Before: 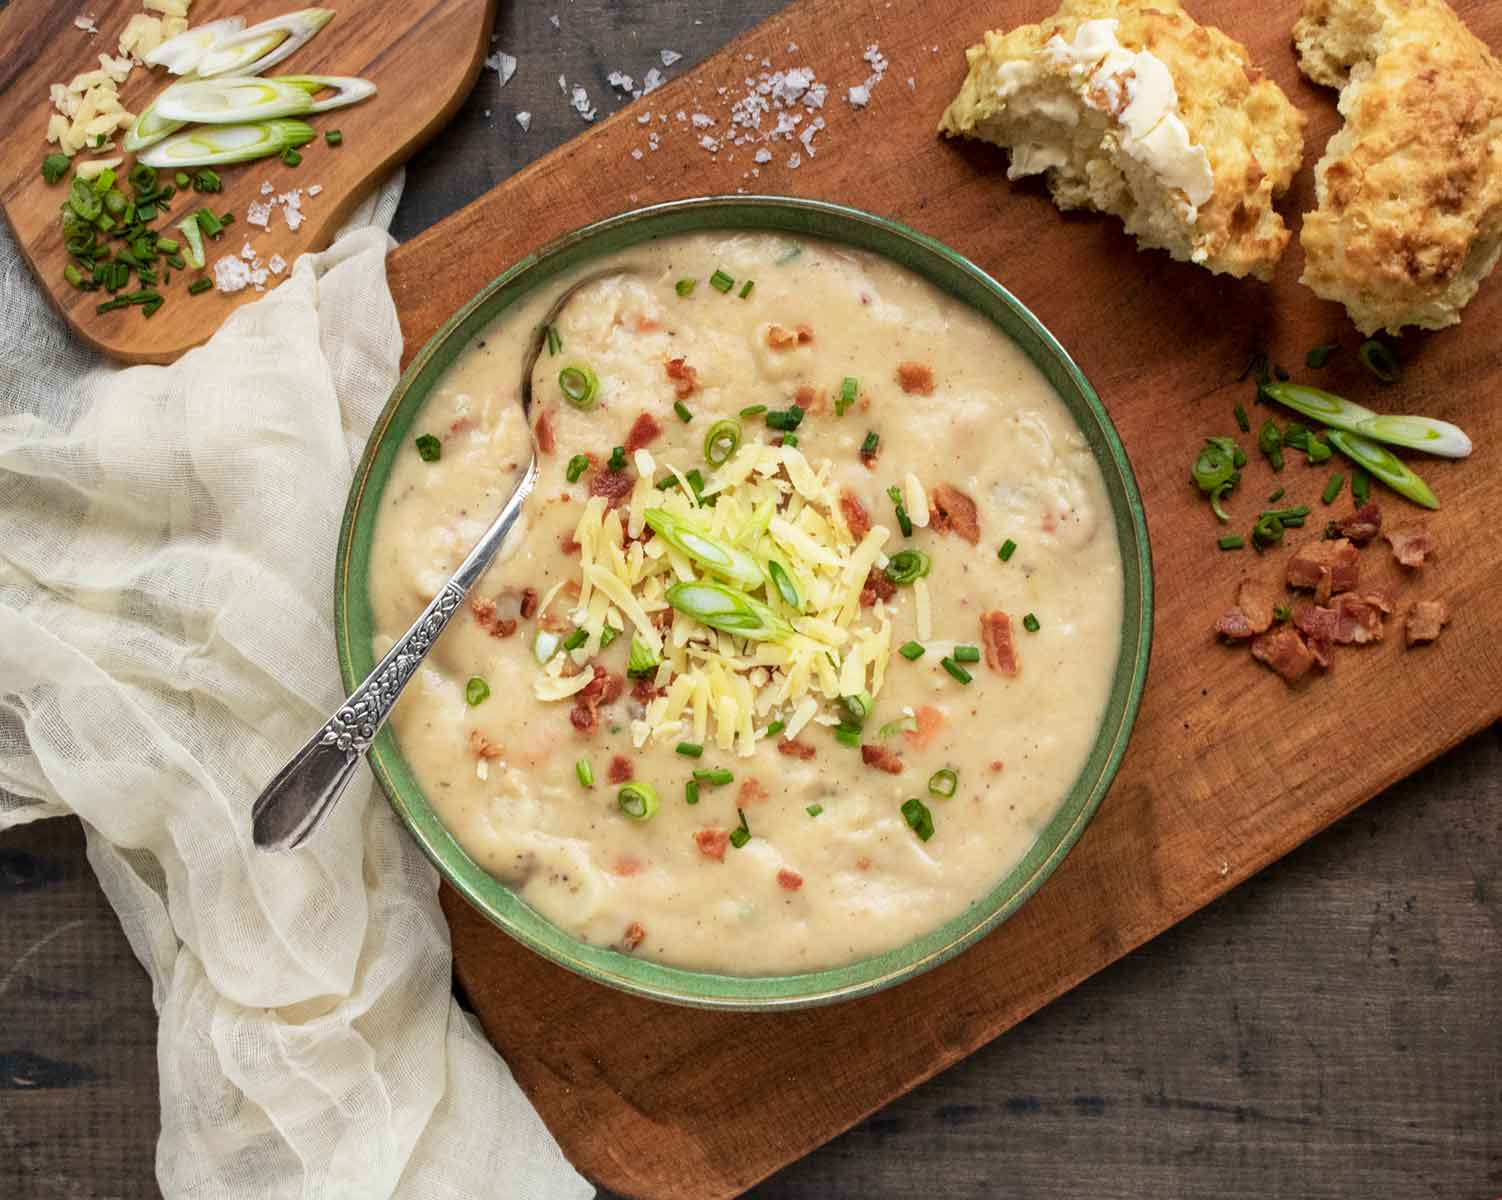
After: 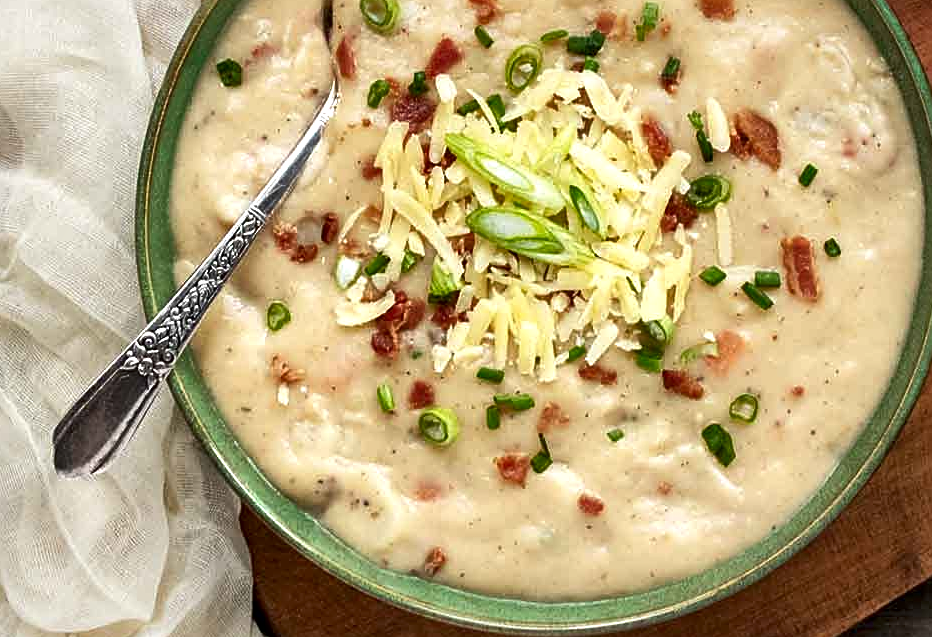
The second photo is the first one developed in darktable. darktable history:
sharpen: on, module defaults
crop: left 13.312%, top 31.28%, right 24.627%, bottom 15.582%
local contrast: mode bilateral grid, contrast 70, coarseness 75, detail 180%, midtone range 0.2
